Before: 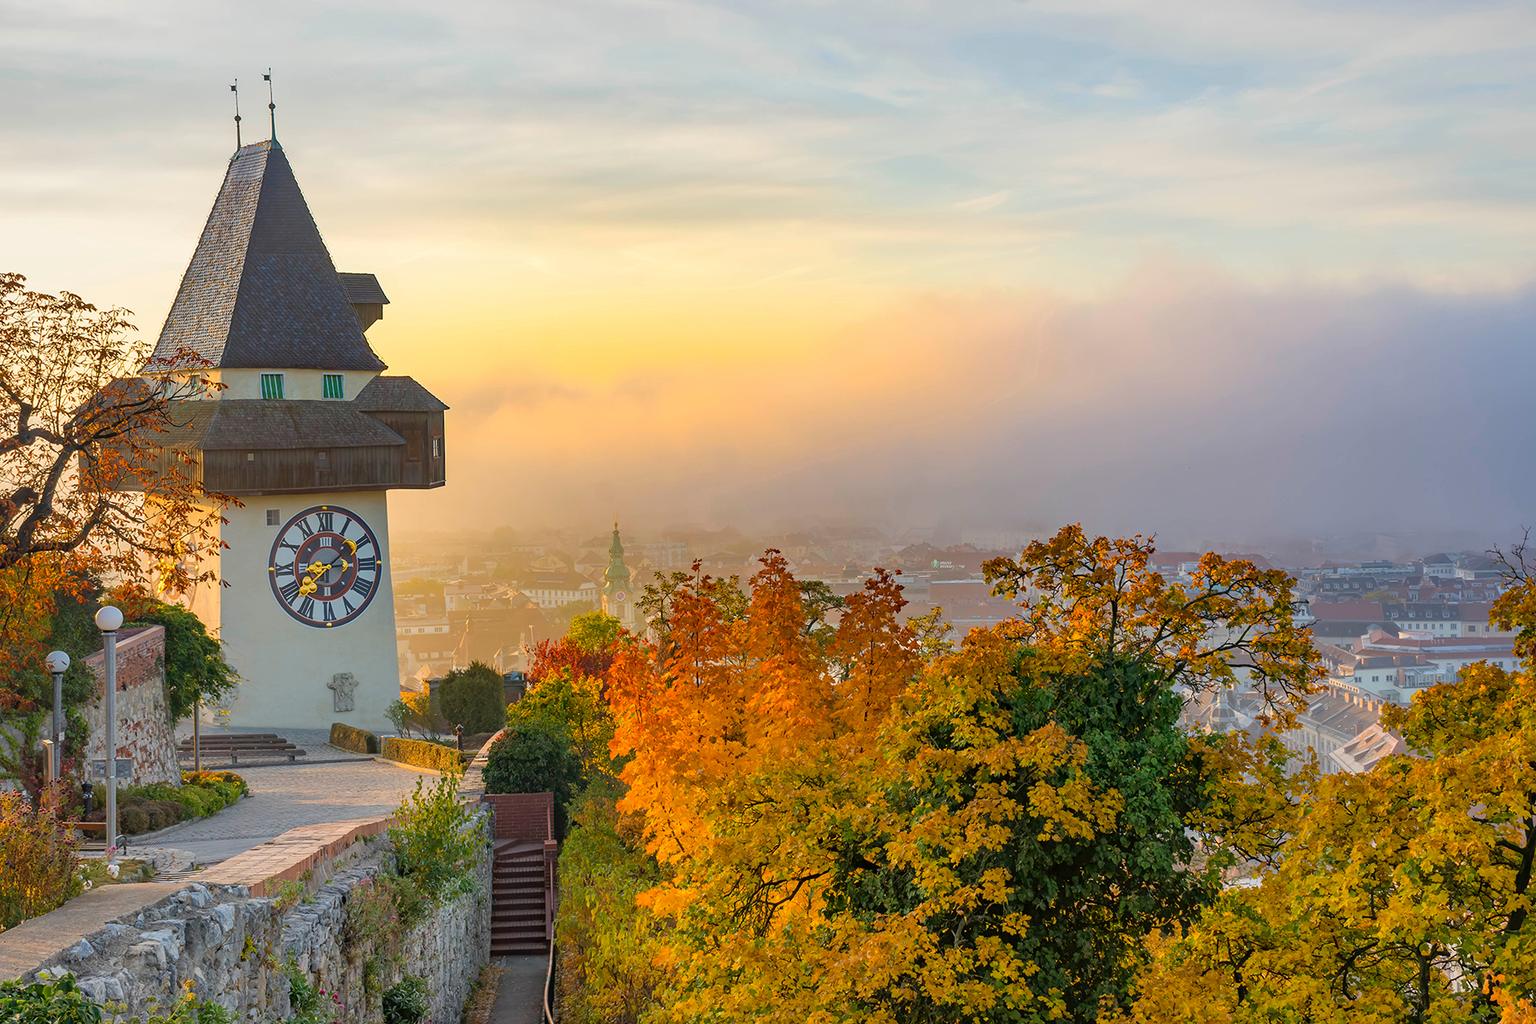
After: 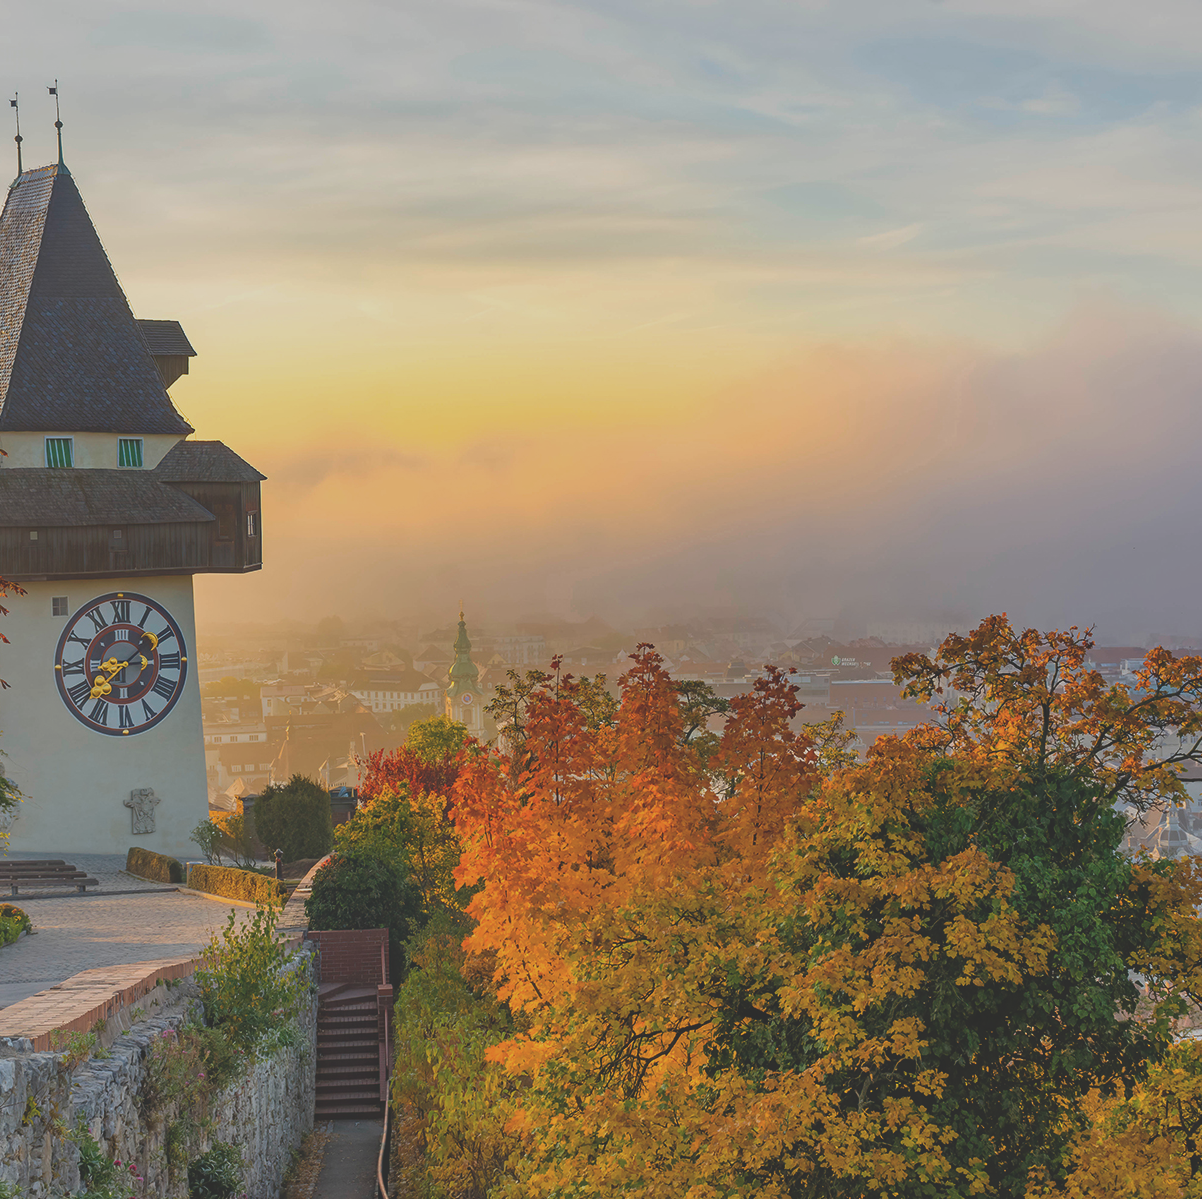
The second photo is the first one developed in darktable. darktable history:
crop and rotate: left 14.463%, right 18.745%
exposure: black level correction -0.036, exposure -0.496 EV, compensate highlight preservation false
